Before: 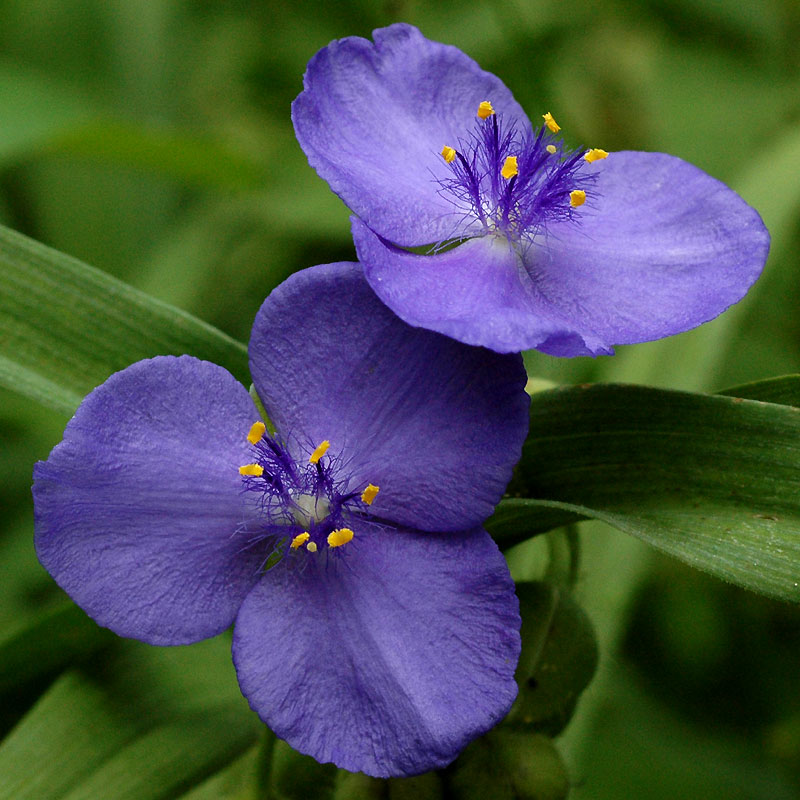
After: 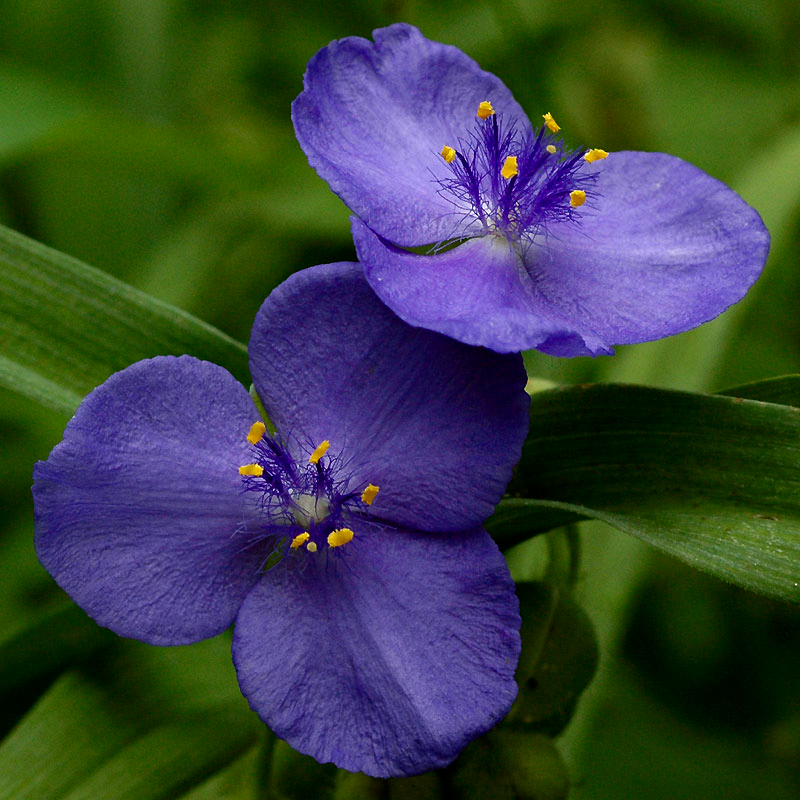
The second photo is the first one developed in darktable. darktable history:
haze removal: on, module defaults
contrast brightness saturation: brightness -0.09
